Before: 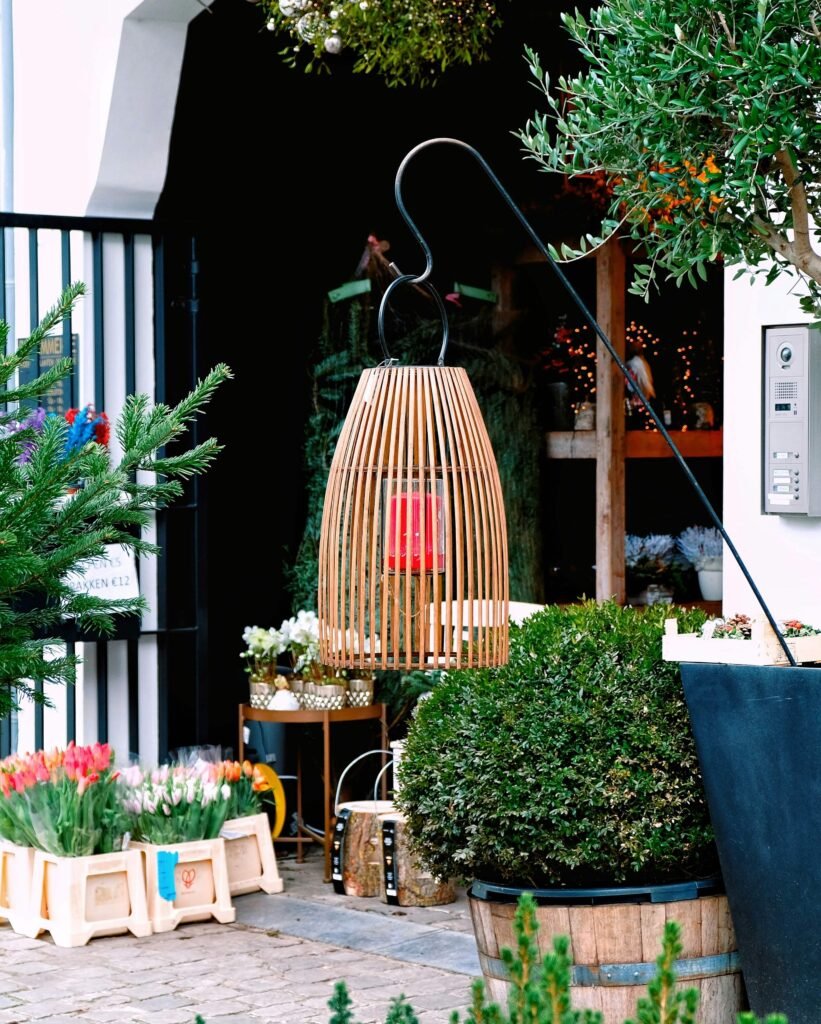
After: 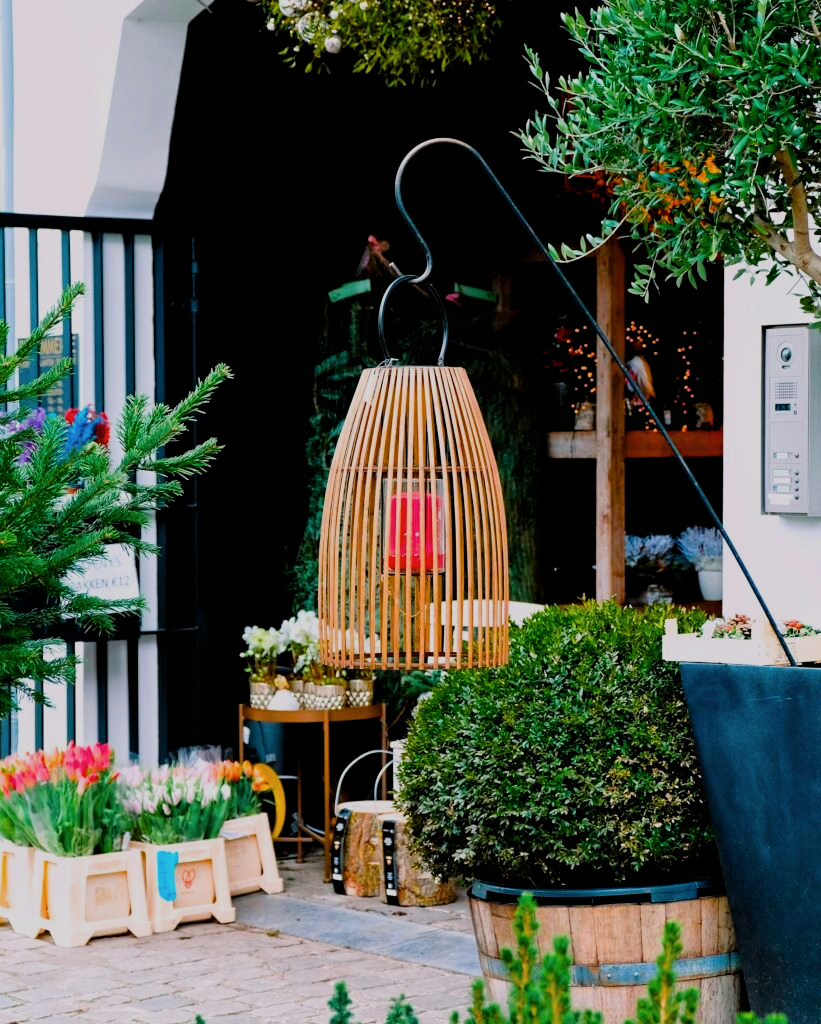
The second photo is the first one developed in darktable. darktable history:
filmic rgb: black relative exposure -7.65 EV, white relative exposure 4.56 EV, hardness 3.61, contrast 1.05
contrast brightness saturation: saturation -0.04
color balance rgb: linear chroma grading › global chroma 15%, perceptual saturation grading › global saturation 30%
